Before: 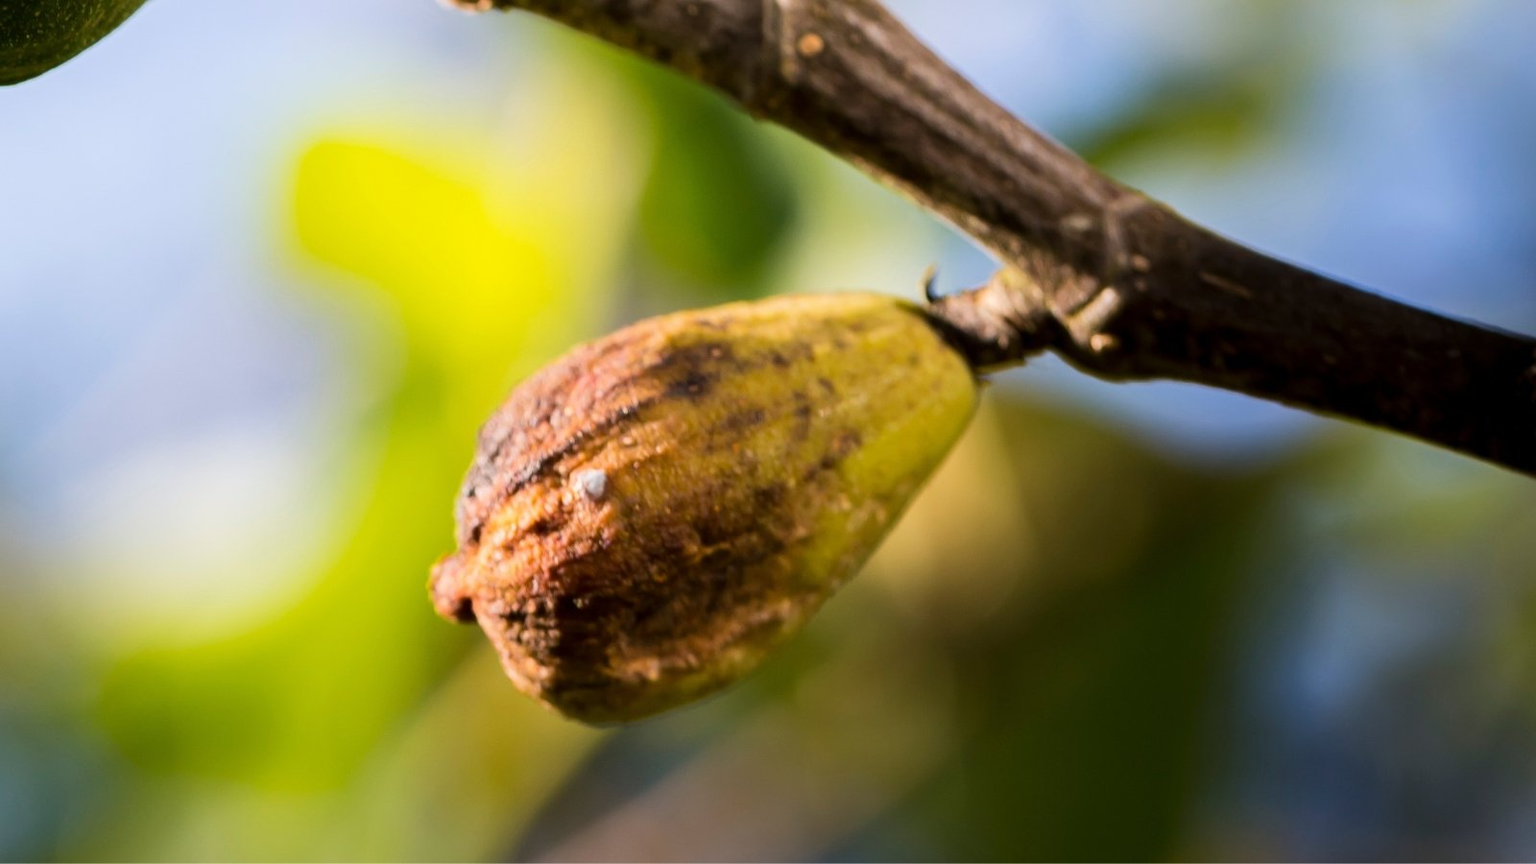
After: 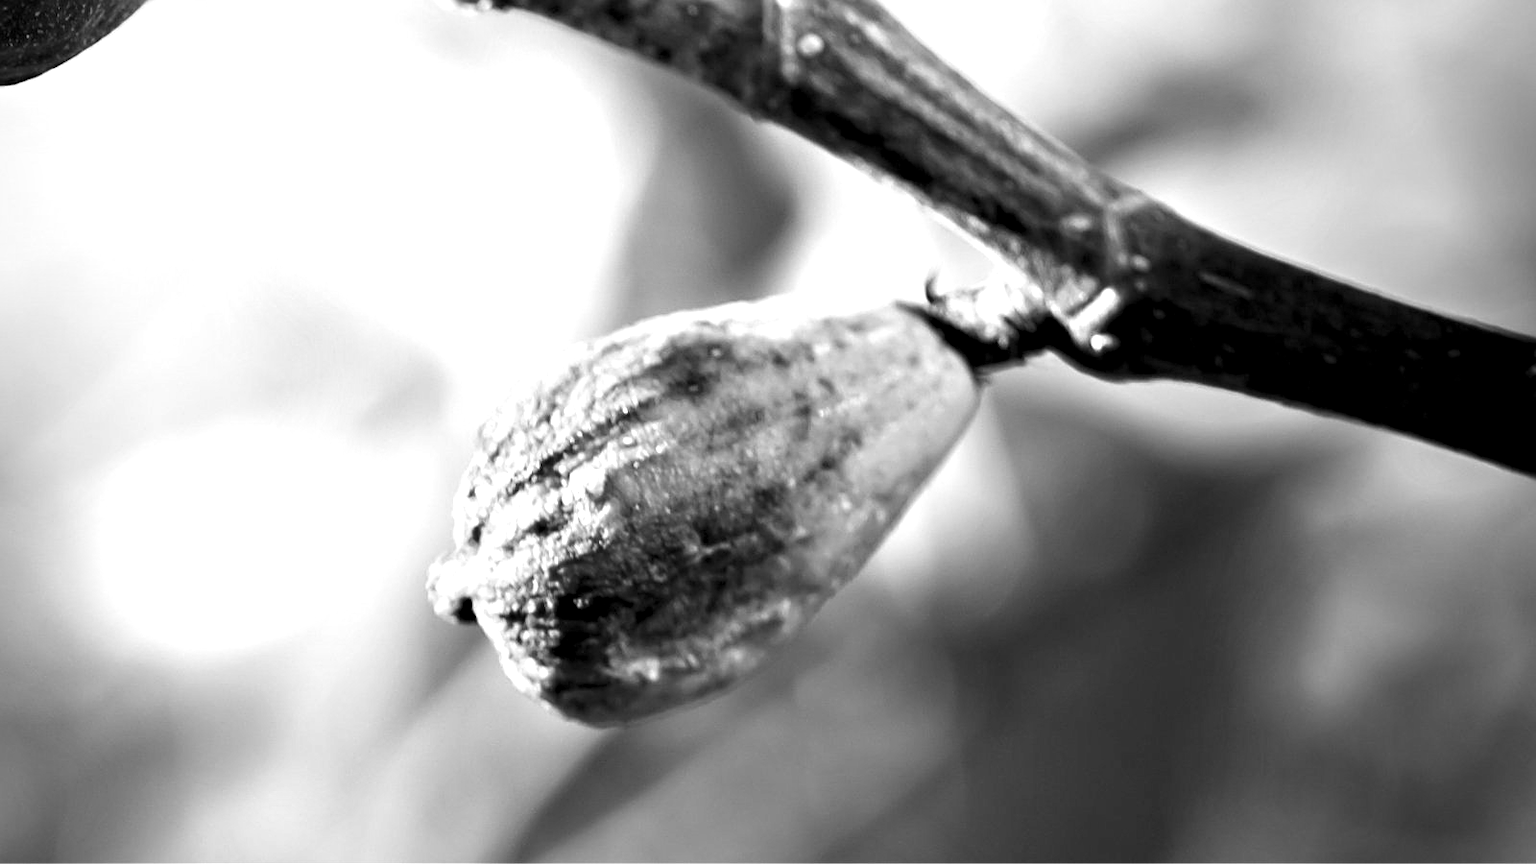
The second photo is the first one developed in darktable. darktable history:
sharpen: on, module defaults
haze removal: strength -0.1, adaptive false
monochrome: a -92.57, b 58.91
contrast equalizer: octaves 7, y [[0.528, 0.548, 0.563, 0.562, 0.546, 0.526], [0.55 ×6], [0 ×6], [0 ×6], [0 ×6]]
exposure: black level correction 0, exposure 1 EV, compensate exposure bias true, compensate highlight preservation false
vignetting: fall-off radius 60.92%
color correction: highlights a* -10.04, highlights b* -10.37
